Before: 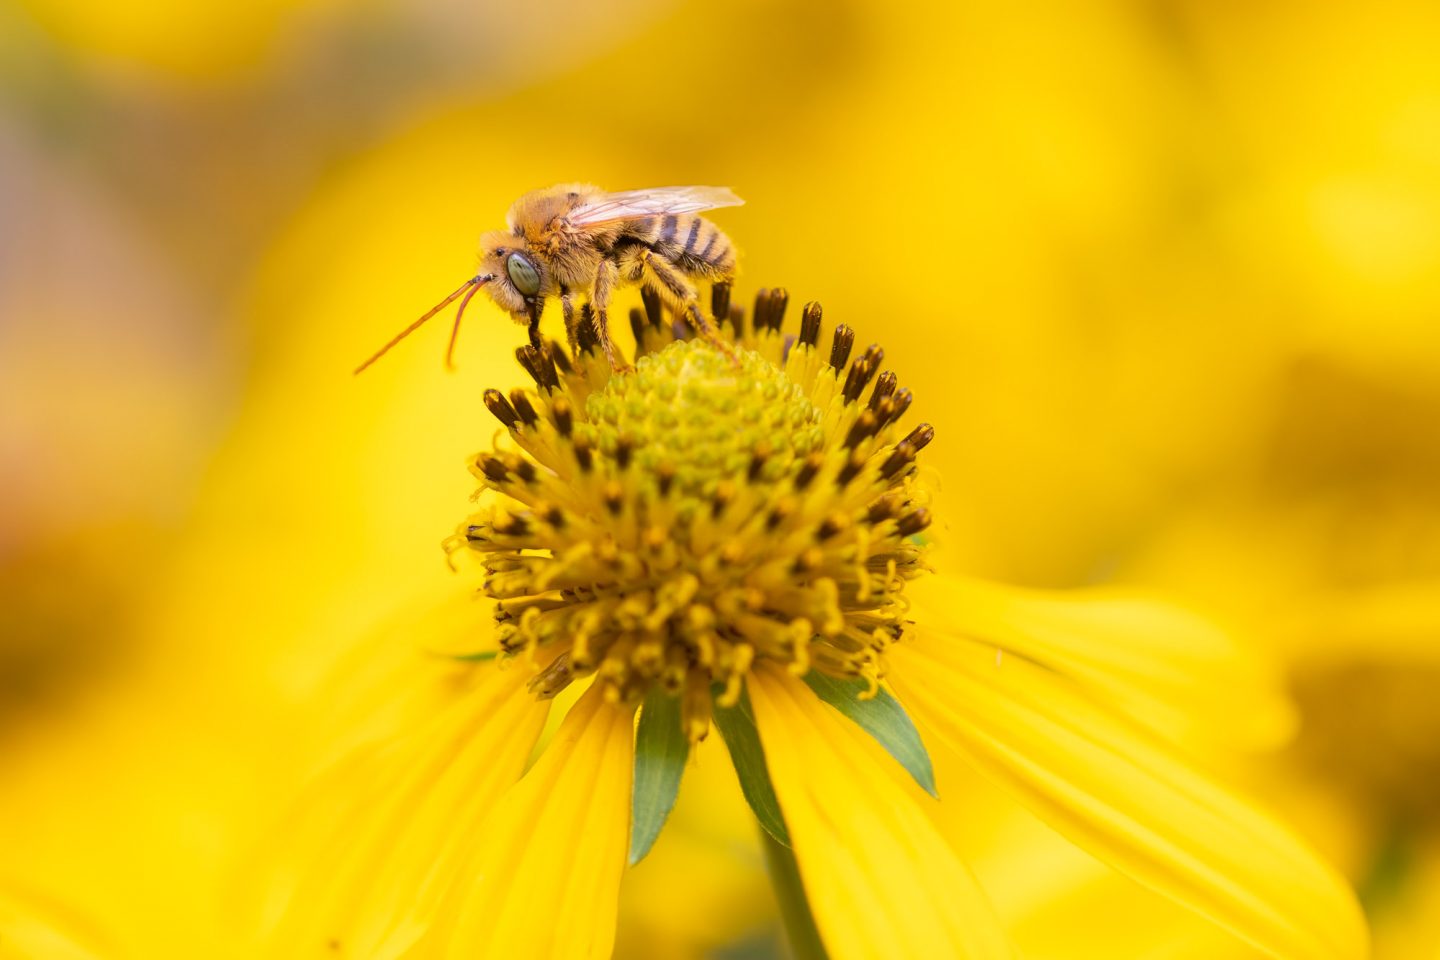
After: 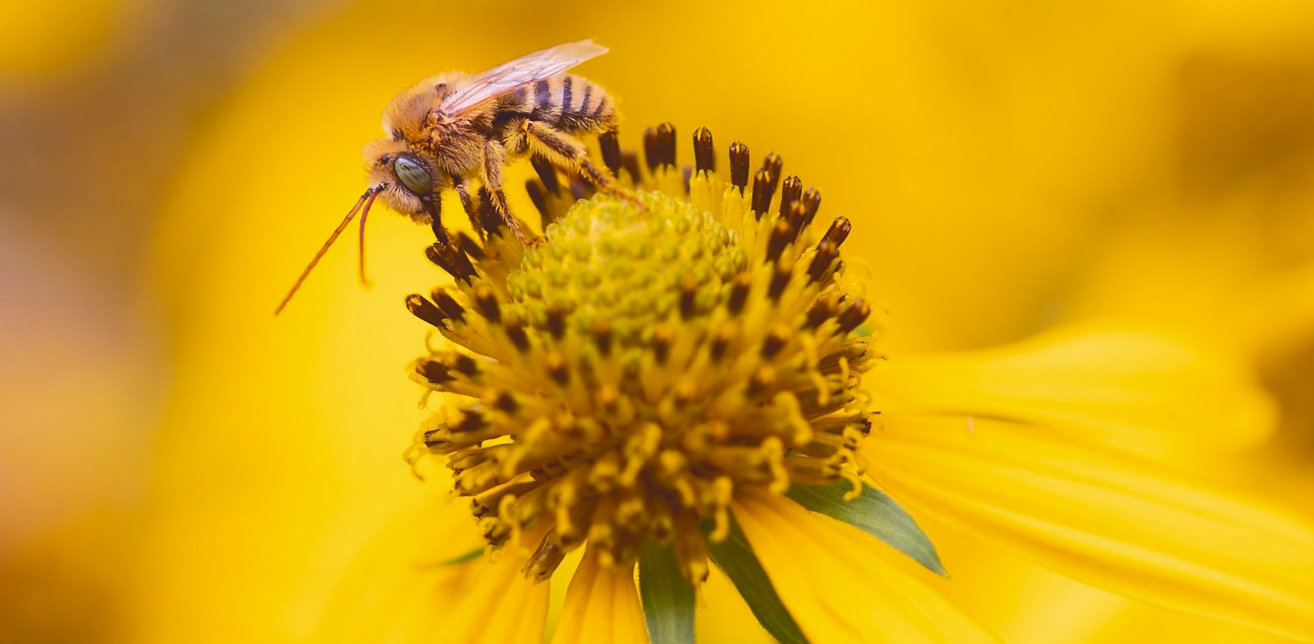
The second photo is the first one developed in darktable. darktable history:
sharpen: radius 1, threshold 1
rotate and perspective: rotation -14.8°, crop left 0.1, crop right 0.903, crop top 0.25, crop bottom 0.748
tone curve: curves: ch0 [(0, 0.142) (0.384, 0.314) (0.752, 0.711) (0.991, 0.95)]; ch1 [(0.006, 0.129) (0.346, 0.384) (1, 1)]; ch2 [(0.003, 0.057) (0.261, 0.248) (1, 1)], color space Lab, independent channels
